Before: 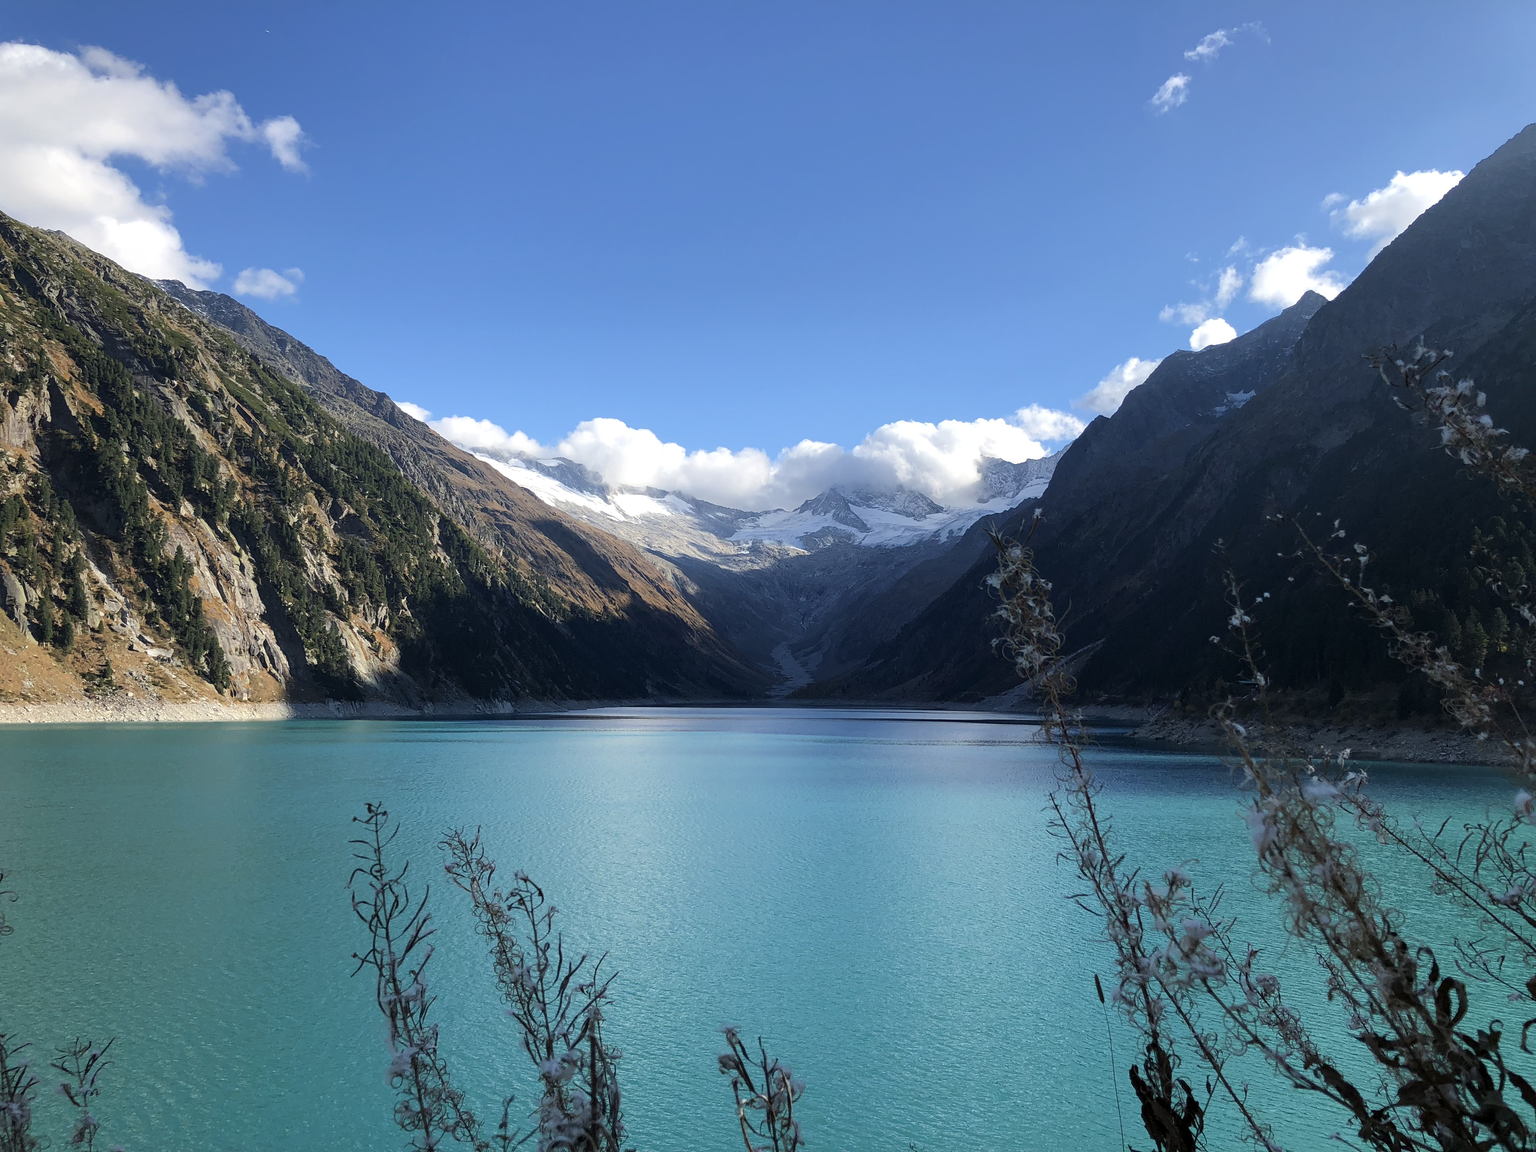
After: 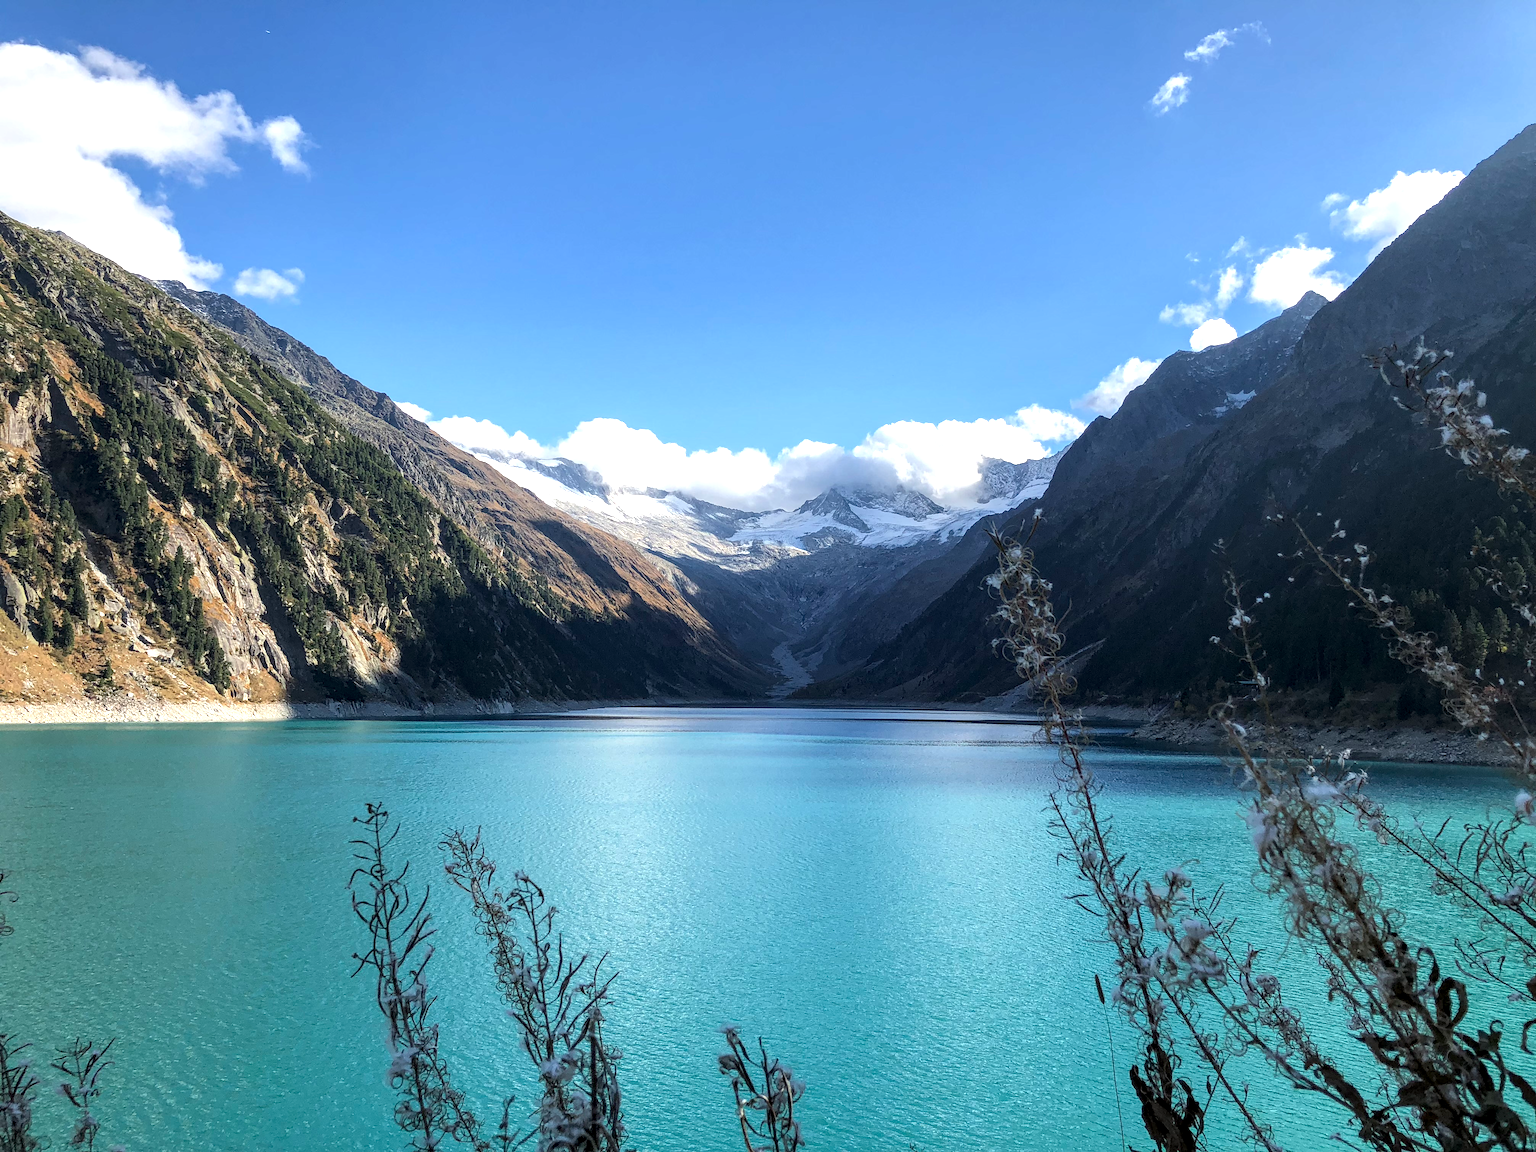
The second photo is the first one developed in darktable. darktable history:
local contrast: highlights 61%, detail 143%, midtone range 0.428
exposure: exposure 0.496 EV, compensate highlight preservation false
